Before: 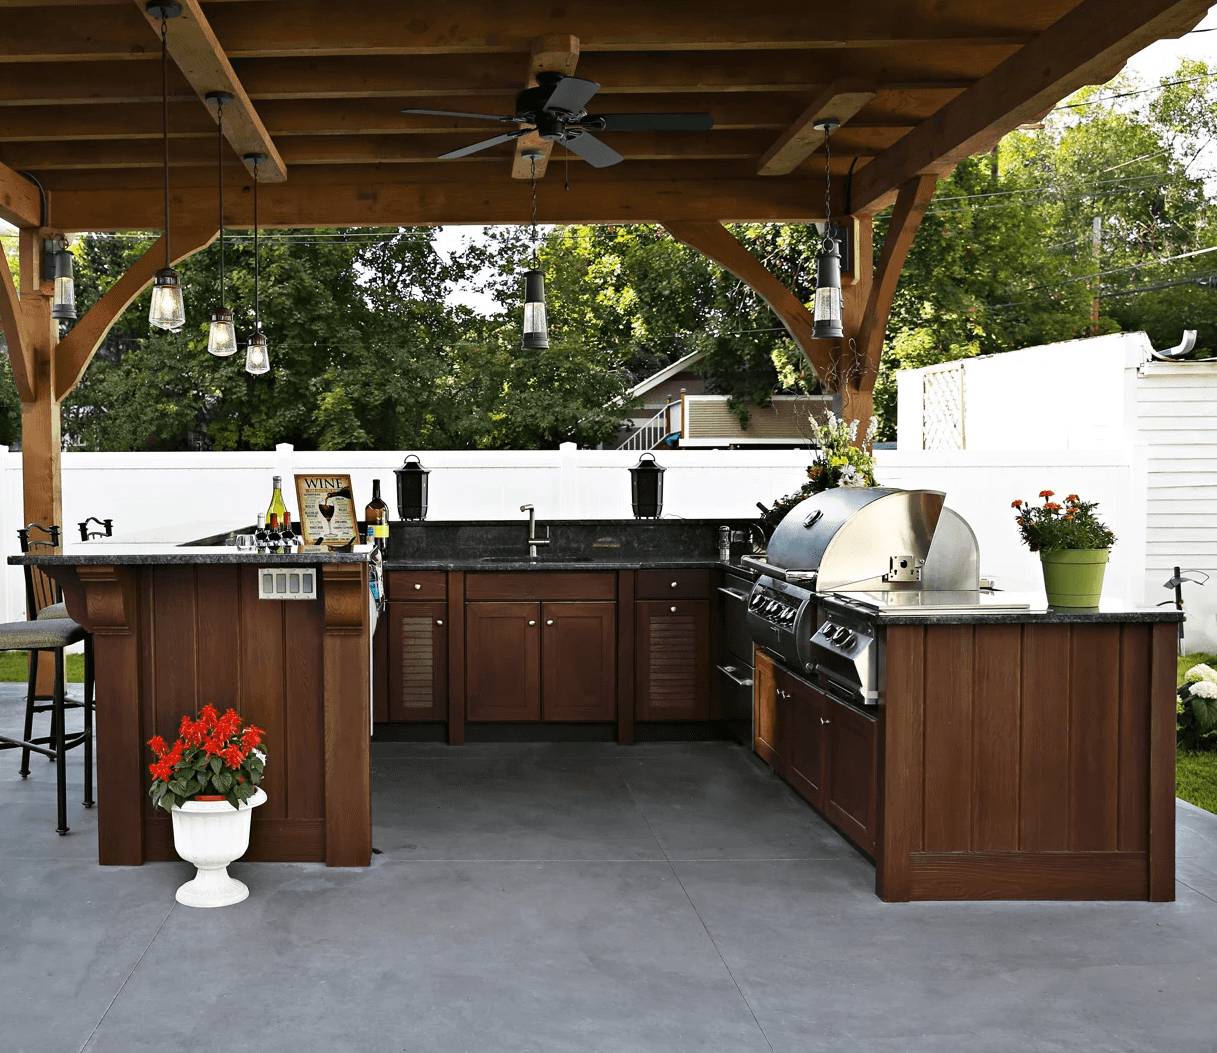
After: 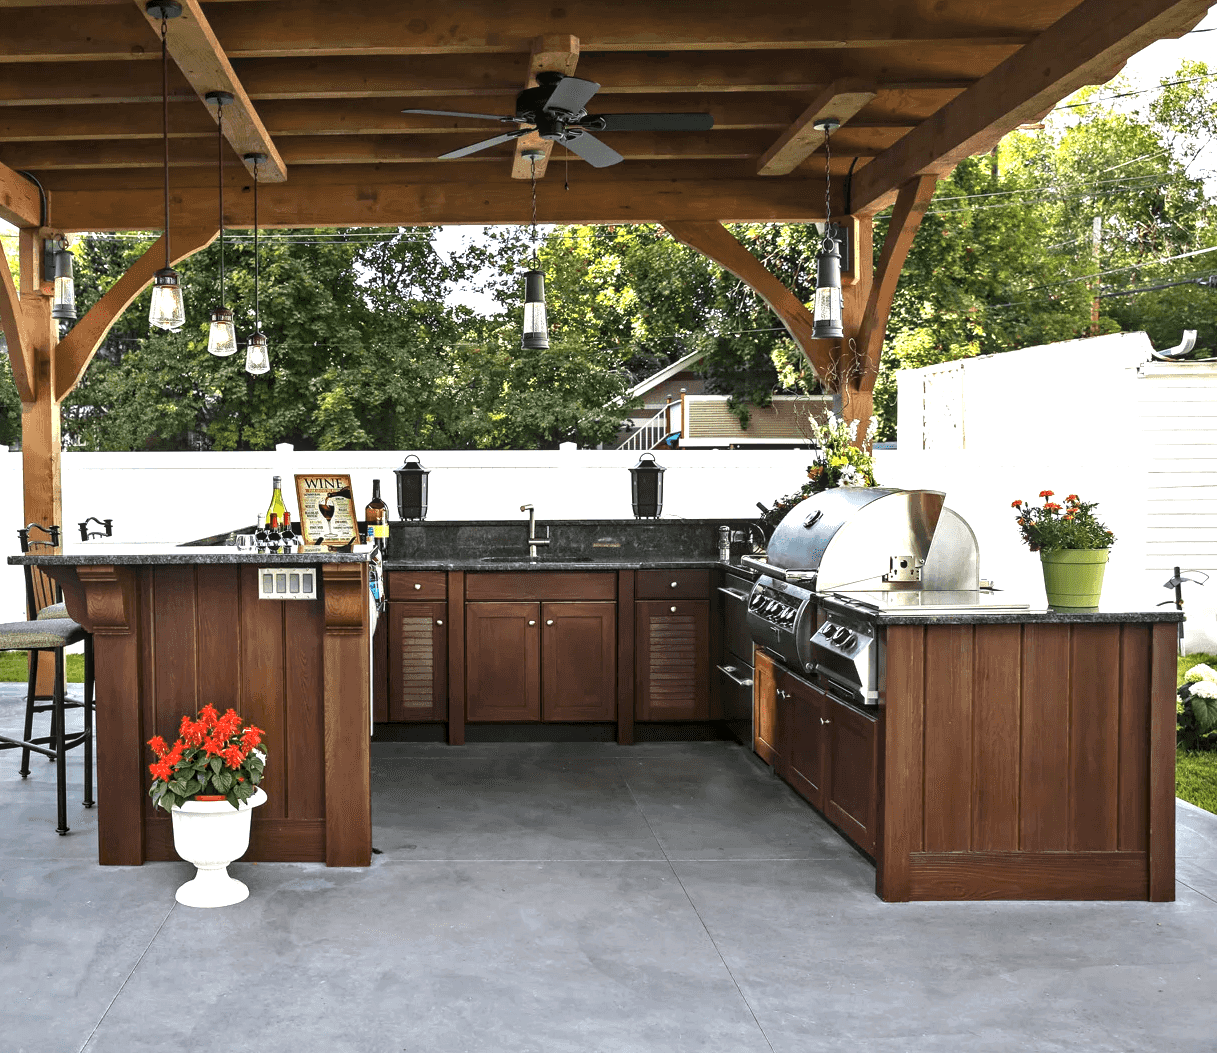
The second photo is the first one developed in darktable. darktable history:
exposure: black level correction 0, exposure 0.7 EV, compensate exposure bias true, compensate highlight preservation false
contrast brightness saturation: saturation -0.05
local contrast: on, module defaults
